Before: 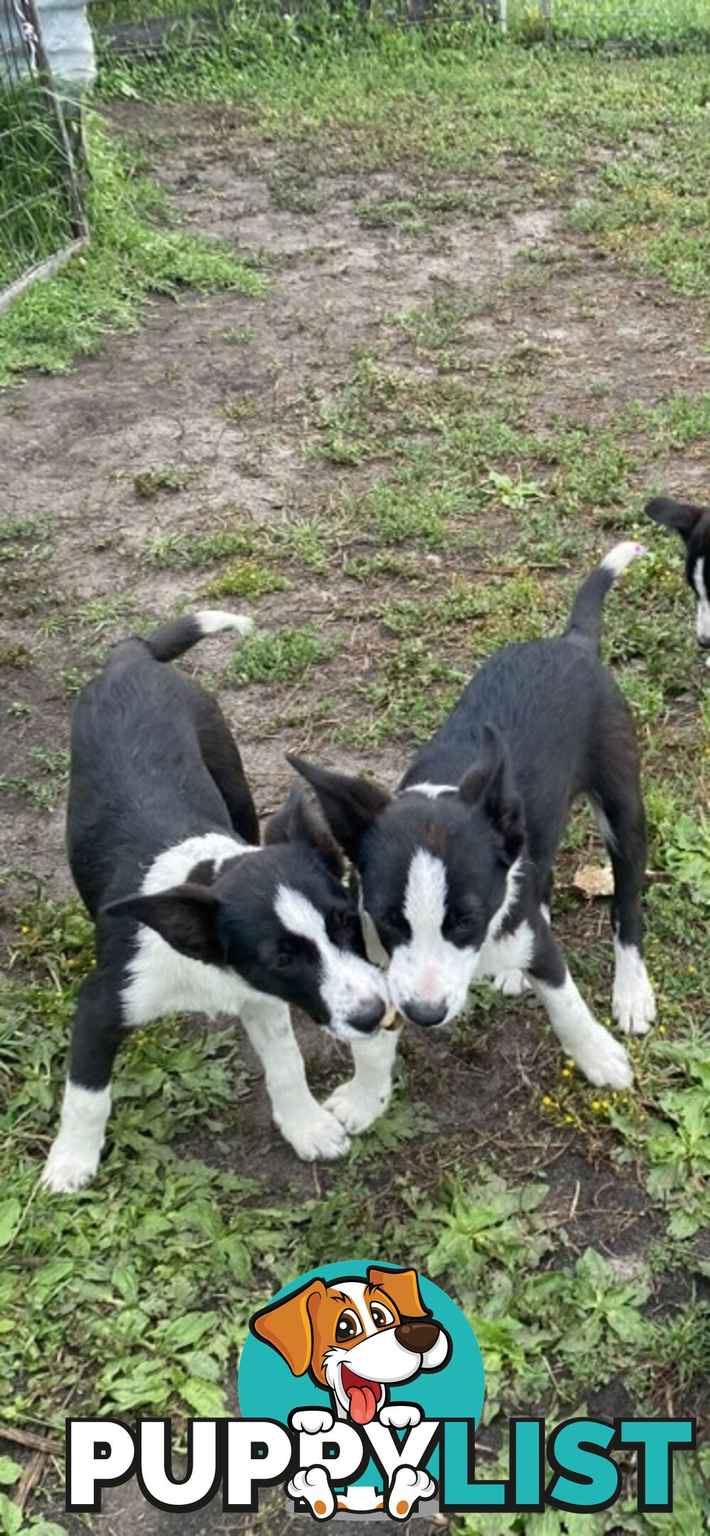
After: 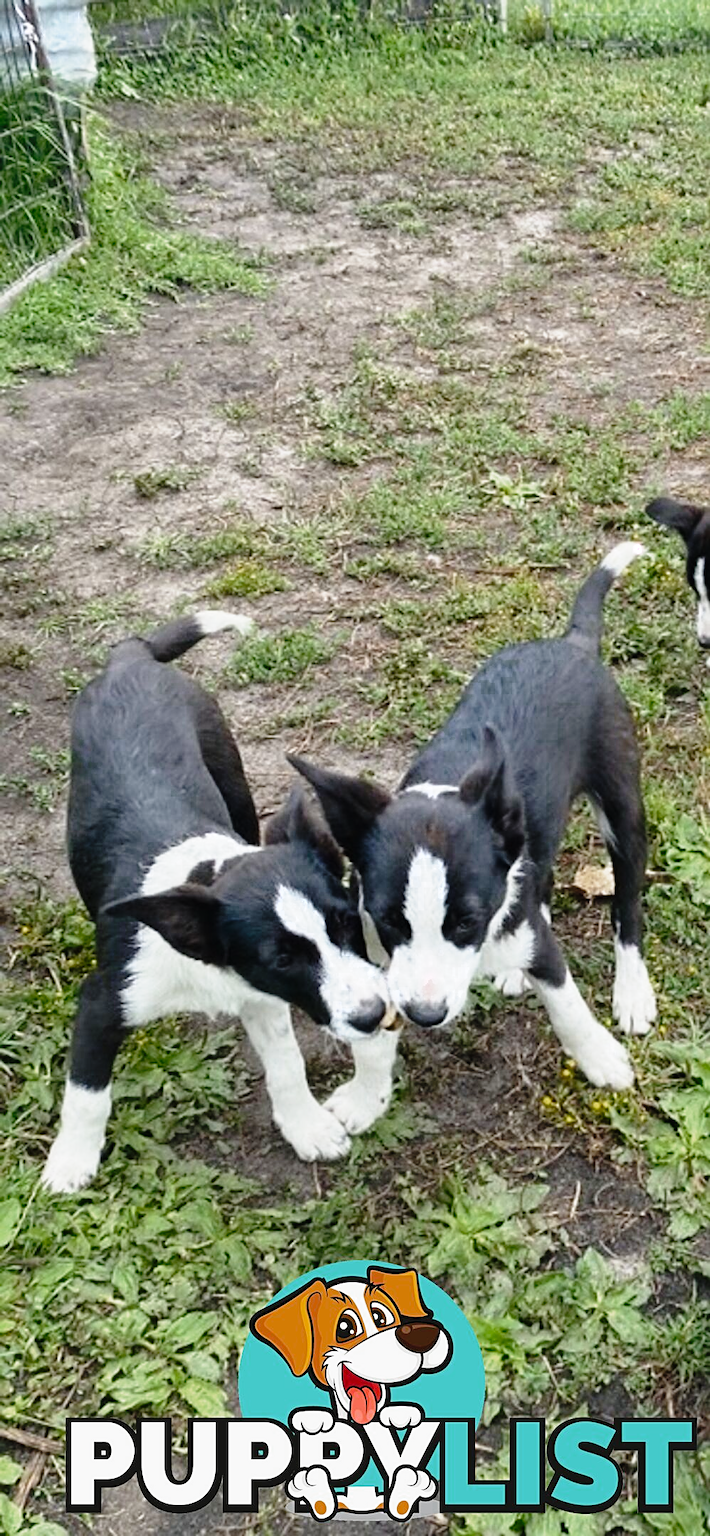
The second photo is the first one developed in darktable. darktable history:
sharpen: amount 0.493
tone curve: curves: ch0 [(0, 0.013) (0.129, 0.1) (0.327, 0.382) (0.489, 0.573) (0.66, 0.748) (0.858, 0.926) (1, 0.977)]; ch1 [(0, 0) (0.353, 0.344) (0.45, 0.46) (0.498, 0.495) (0.521, 0.506) (0.563, 0.559) (0.592, 0.585) (0.657, 0.655) (1, 1)]; ch2 [(0, 0) (0.333, 0.346) (0.375, 0.375) (0.427, 0.44) (0.5, 0.501) (0.505, 0.499) (0.528, 0.533) (0.579, 0.61) (0.612, 0.644) (0.66, 0.715) (1, 1)], preserve colors none
color zones: curves: ch0 [(0.203, 0.433) (0.607, 0.517) (0.697, 0.696) (0.705, 0.897)]
